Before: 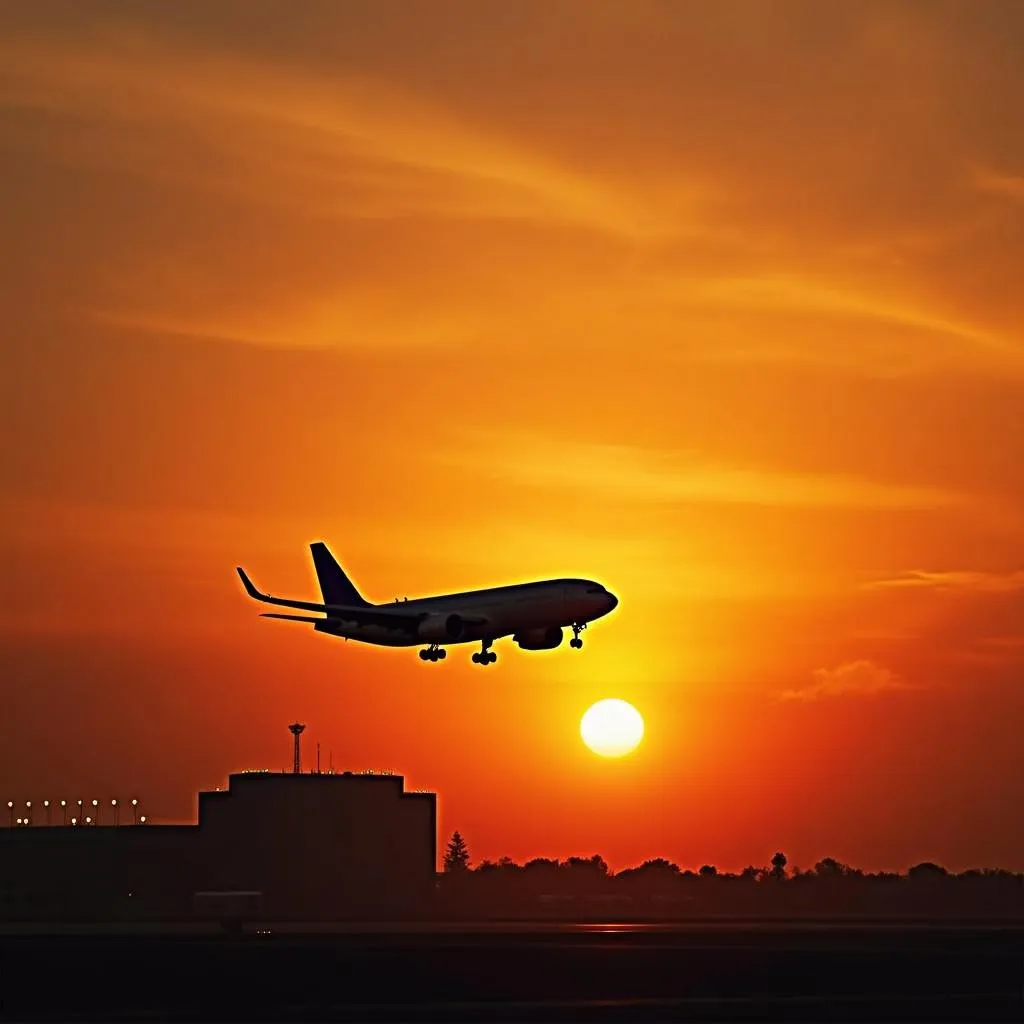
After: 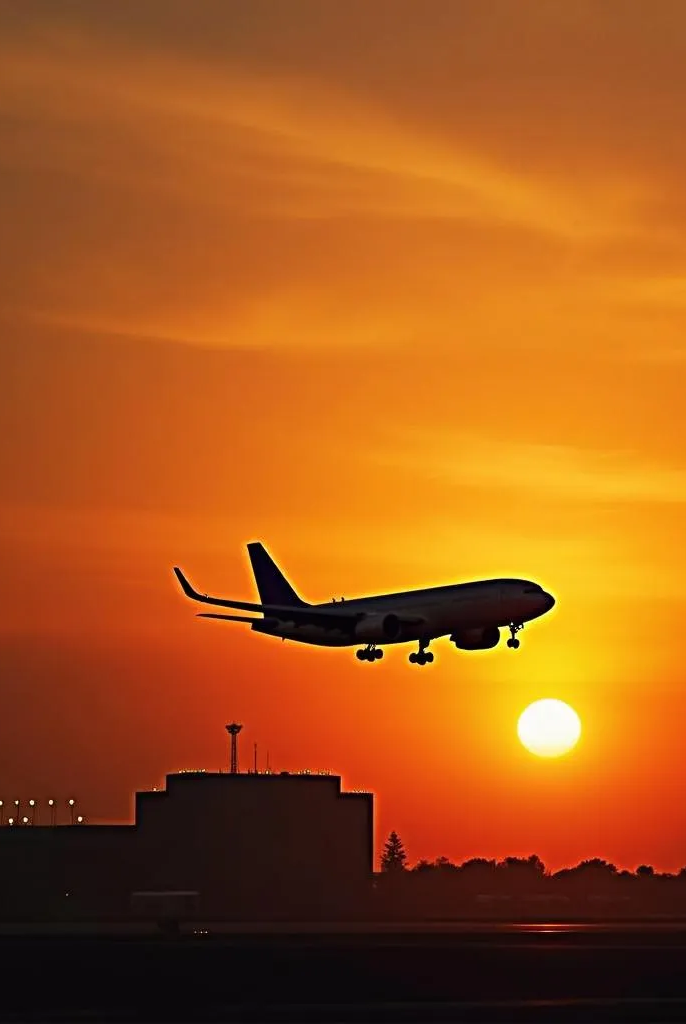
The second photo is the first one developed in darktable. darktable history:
crop and rotate: left 6.155%, right 26.809%
